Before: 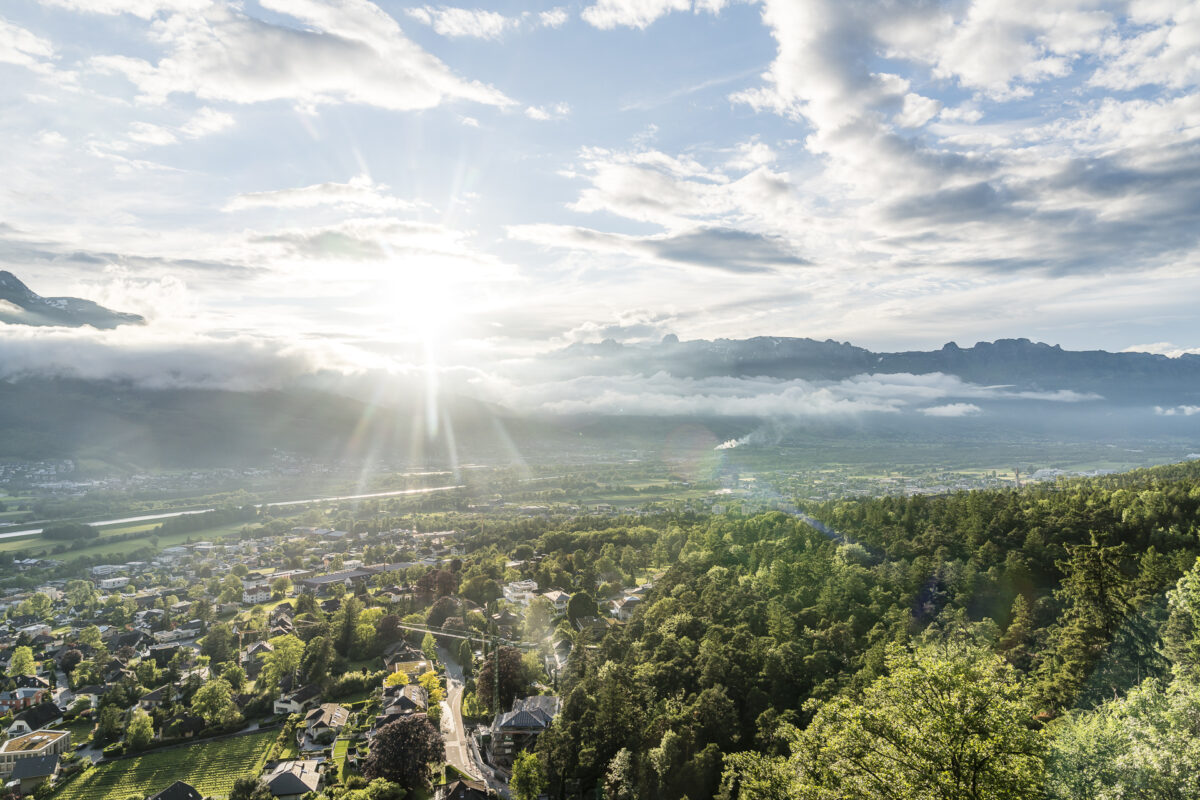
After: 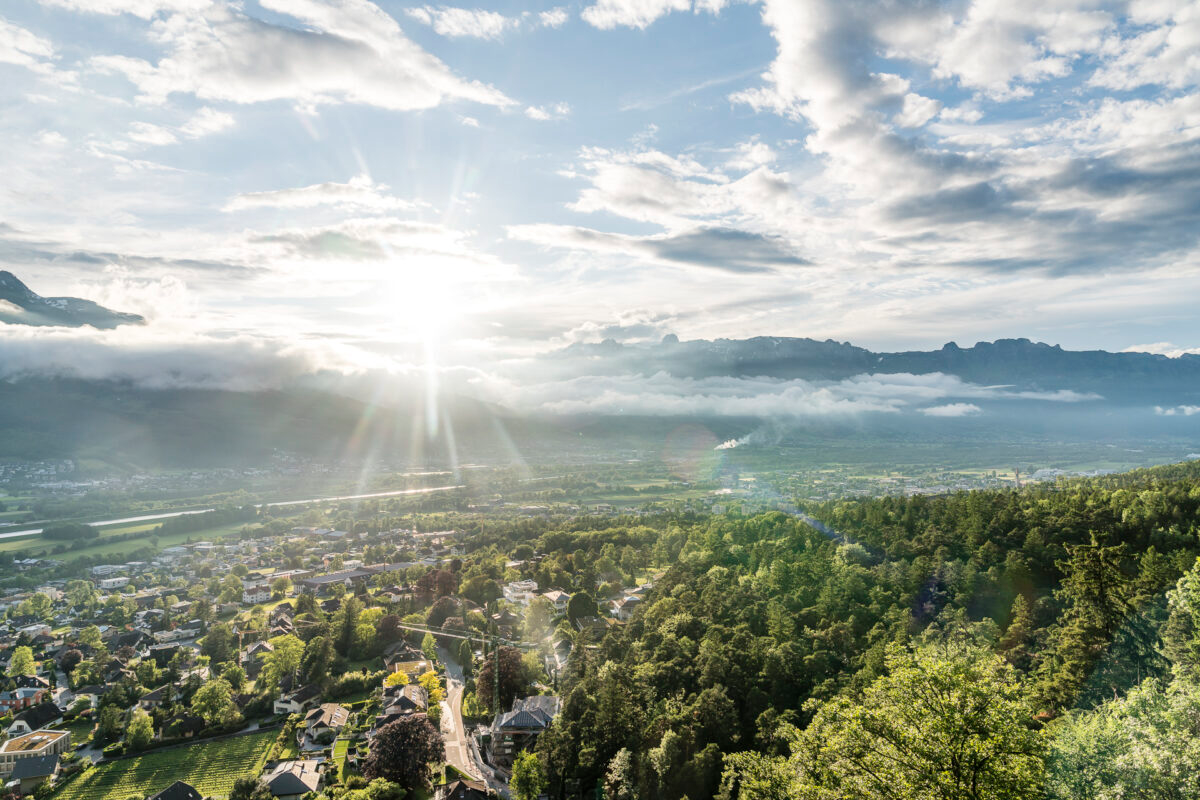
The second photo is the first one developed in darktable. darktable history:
shadows and highlights: shadows 37.21, highlights -26.88, soften with gaussian
